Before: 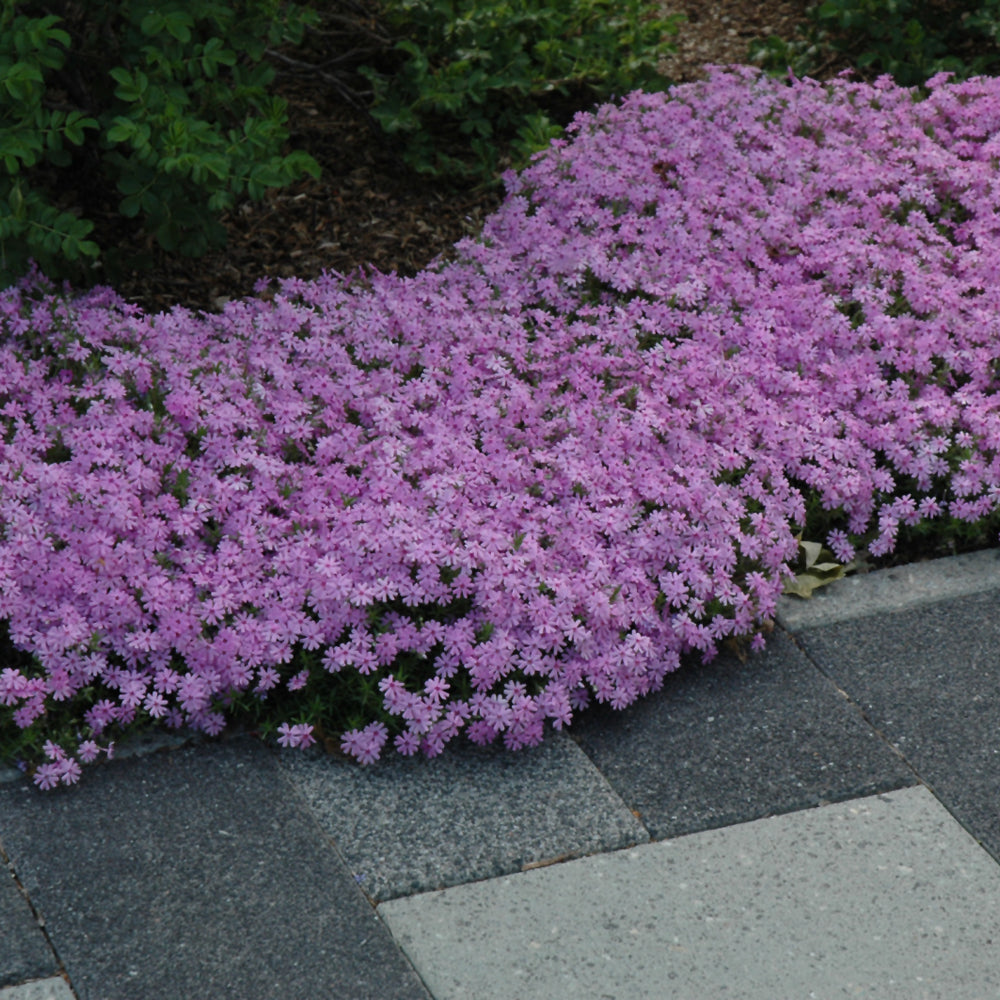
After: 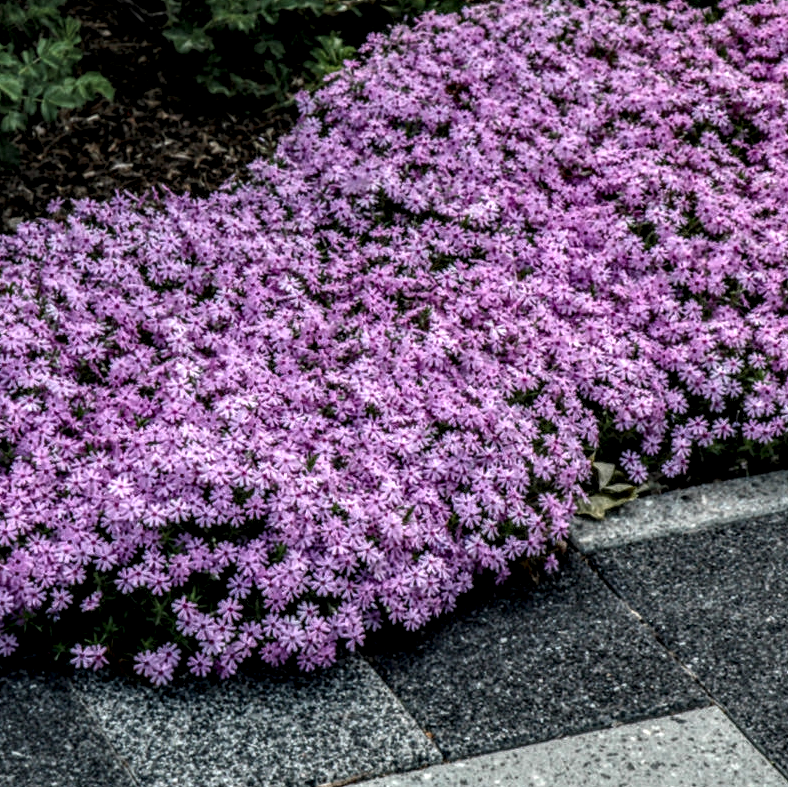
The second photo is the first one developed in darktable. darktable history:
local contrast: highlights 0%, shadows 0%, detail 300%, midtone range 0.3
crop and rotate: left 20.74%, top 7.912%, right 0.375%, bottom 13.378%
tone equalizer: -8 EV -0.417 EV, -7 EV -0.389 EV, -6 EV -0.333 EV, -5 EV -0.222 EV, -3 EV 0.222 EV, -2 EV 0.333 EV, -1 EV 0.389 EV, +0 EV 0.417 EV, edges refinement/feathering 500, mask exposure compensation -1.57 EV, preserve details no
